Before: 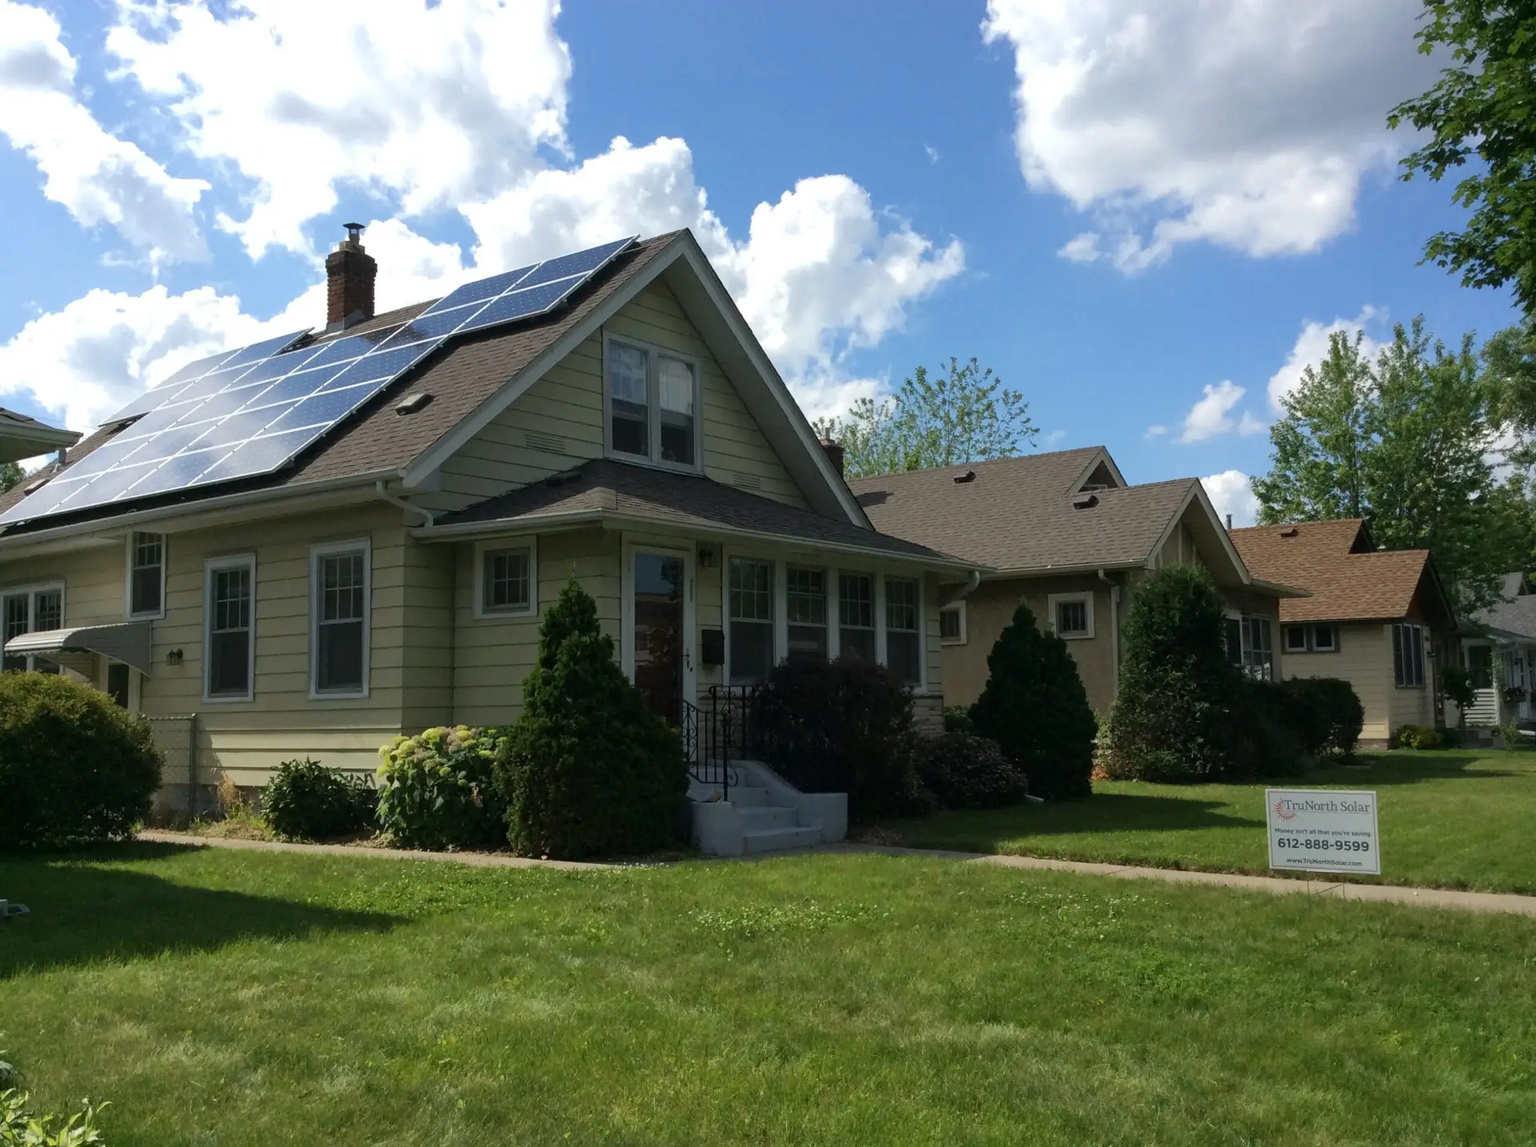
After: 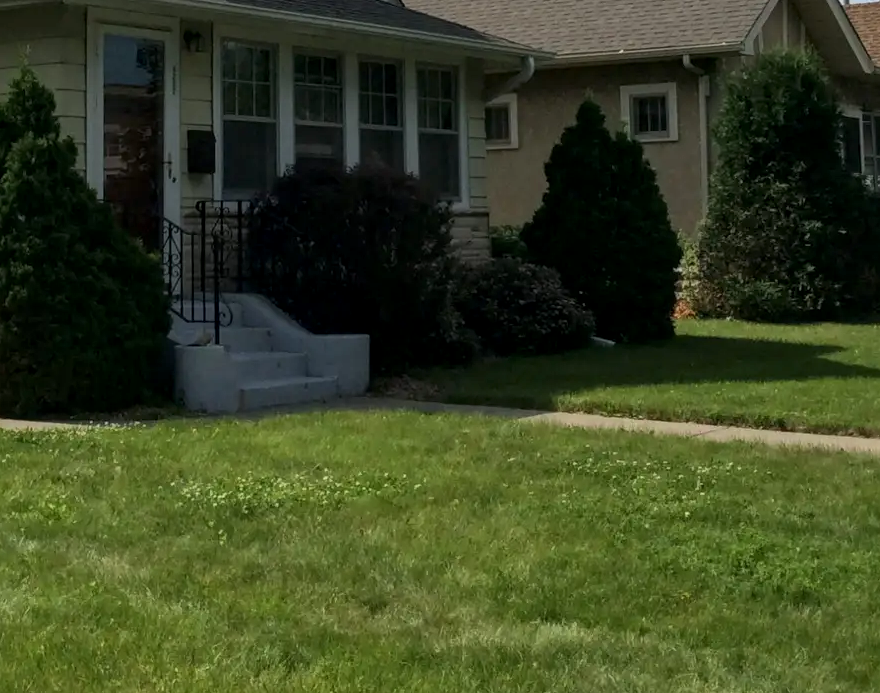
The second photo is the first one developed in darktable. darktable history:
local contrast: on, module defaults
crop: left 35.976%, top 45.819%, right 18.162%, bottom 5.807%
